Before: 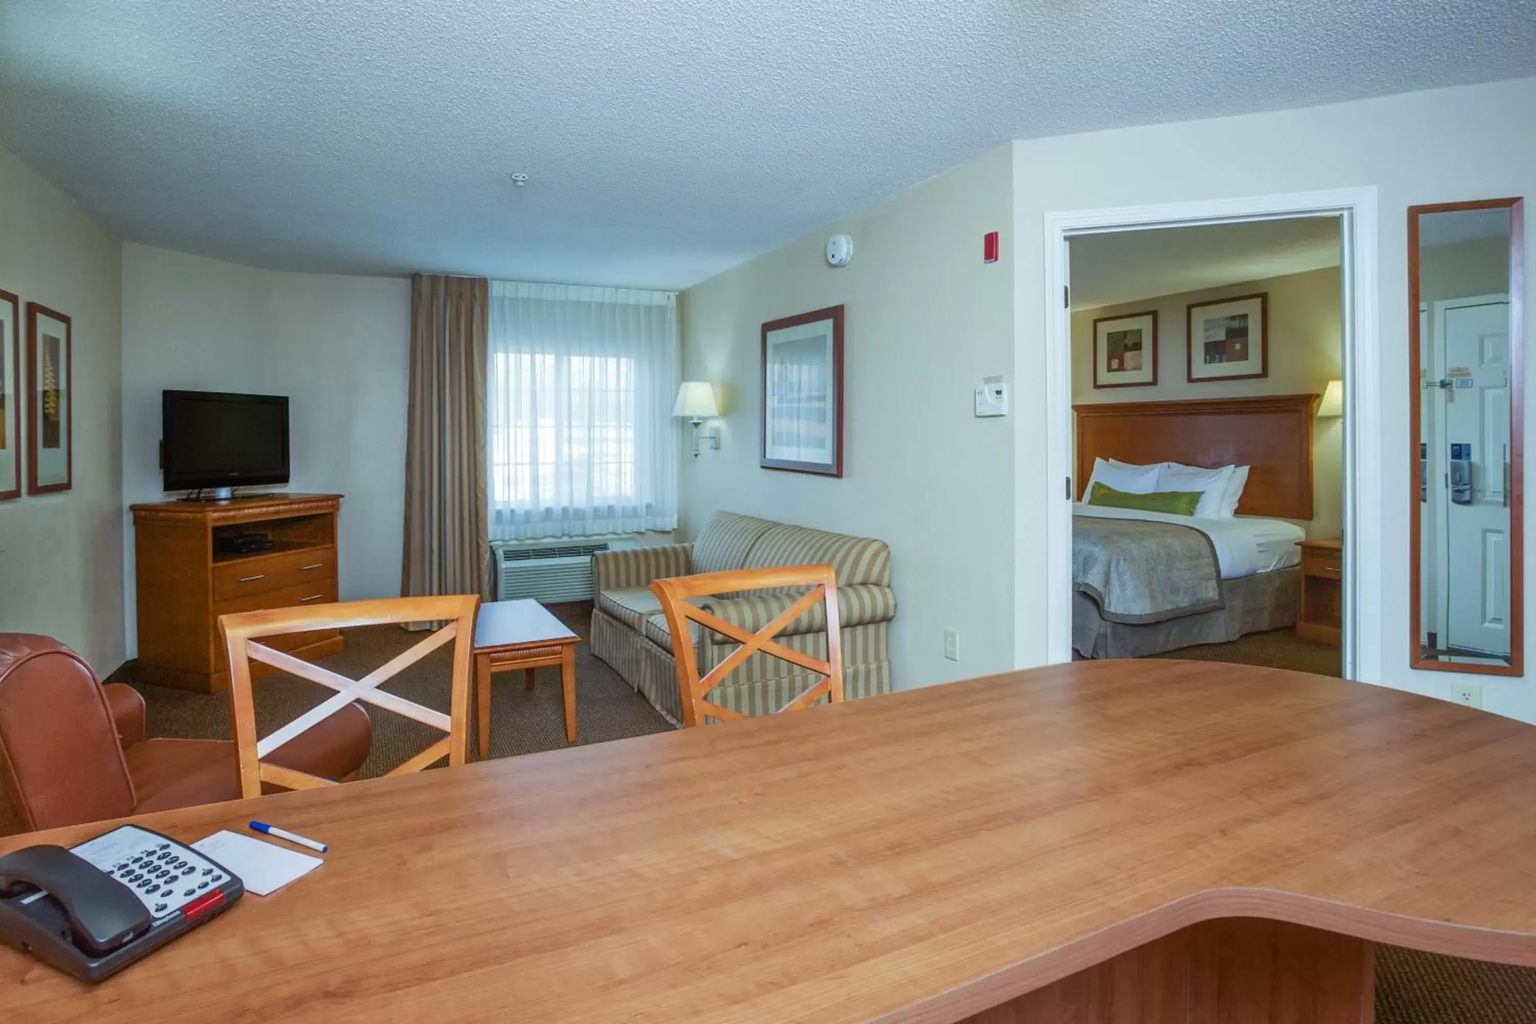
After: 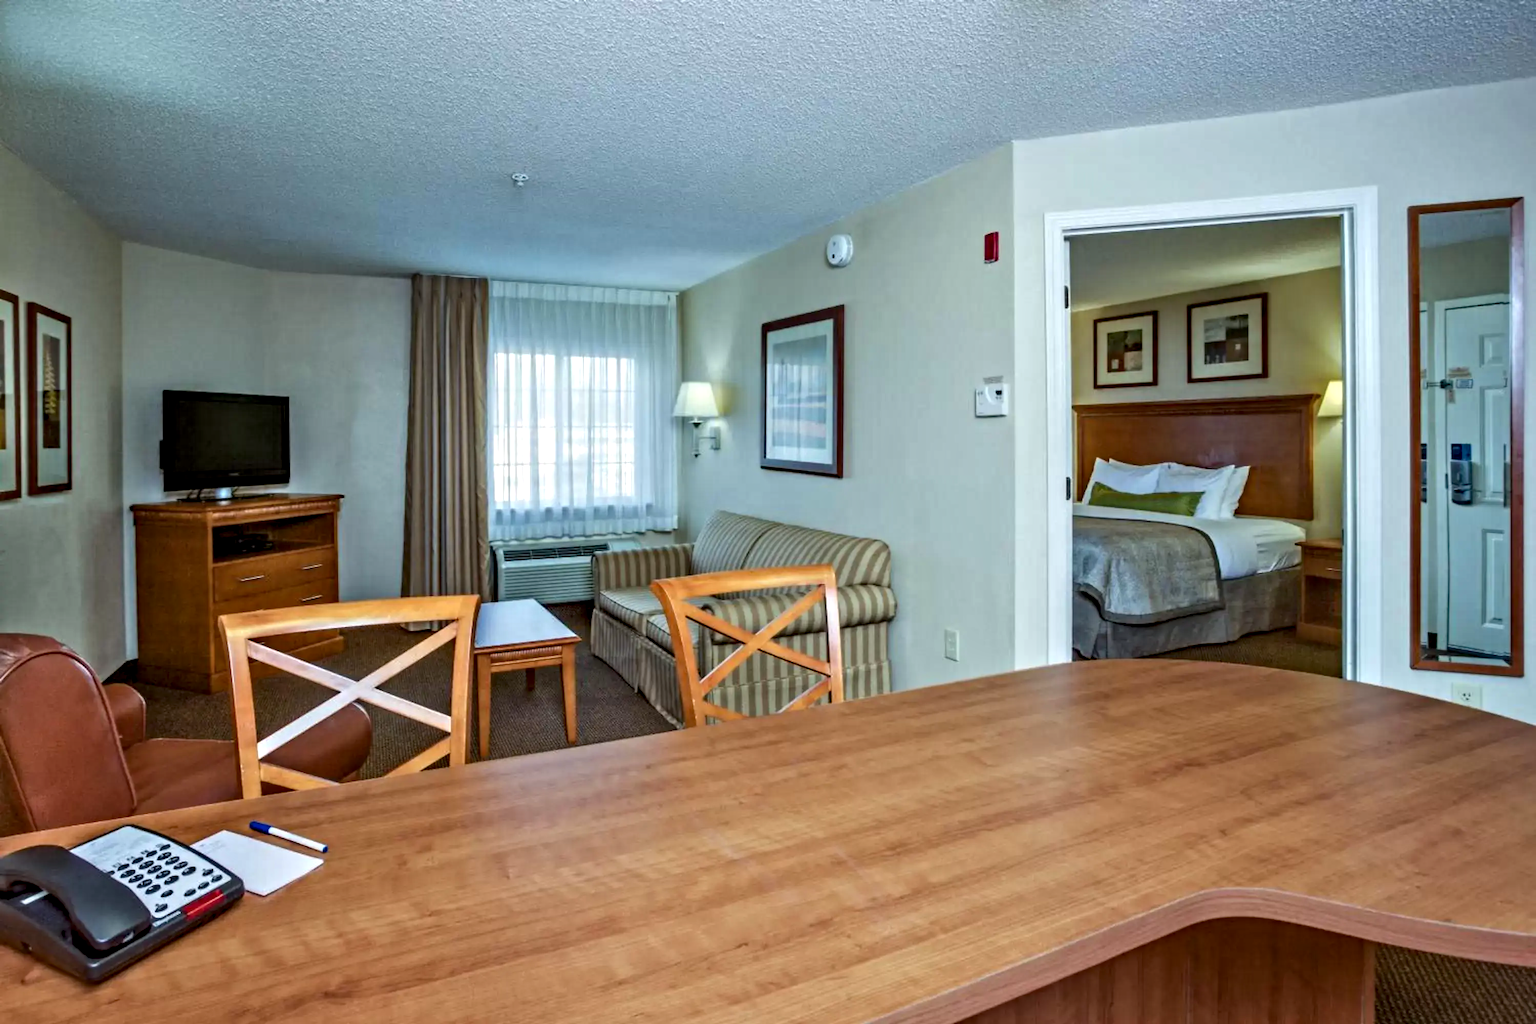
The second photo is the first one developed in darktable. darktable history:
contrast equalizer: y [[0.511, 0.558, 0.631, 0.632, 0.559, 0.512], [0.5 ×6], [0.507, 0.559, 0.627, 0.644, 0.647, 0.647], [0 ×6], [0 ×6]]
haze removal: compatibility mode true, adaptive false
